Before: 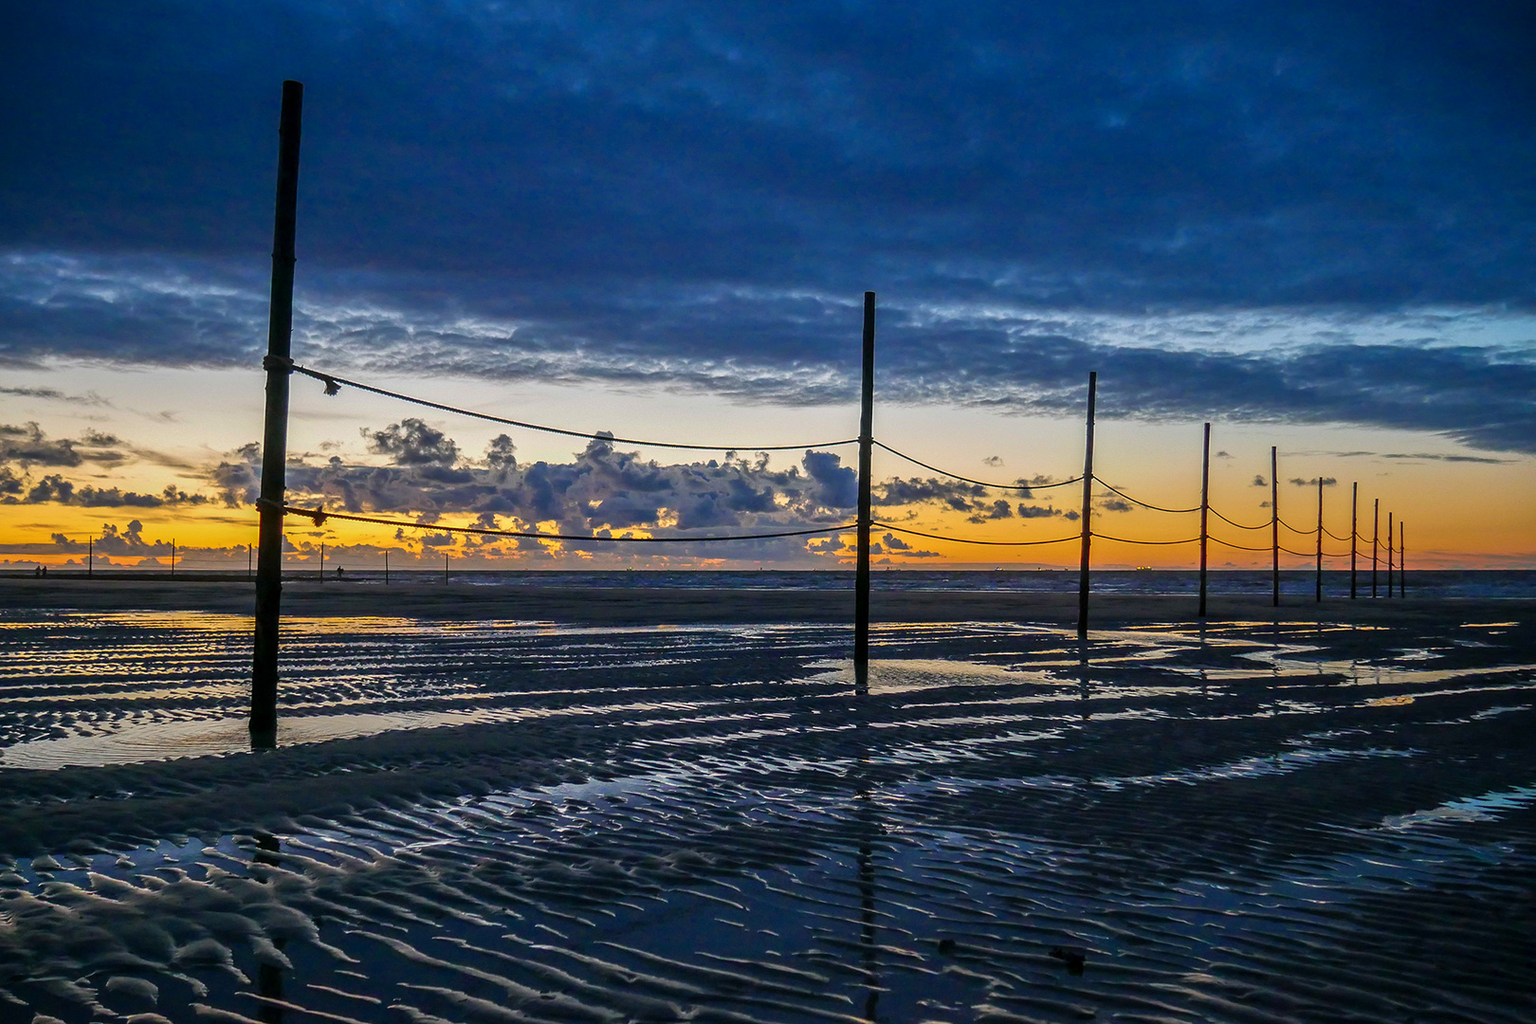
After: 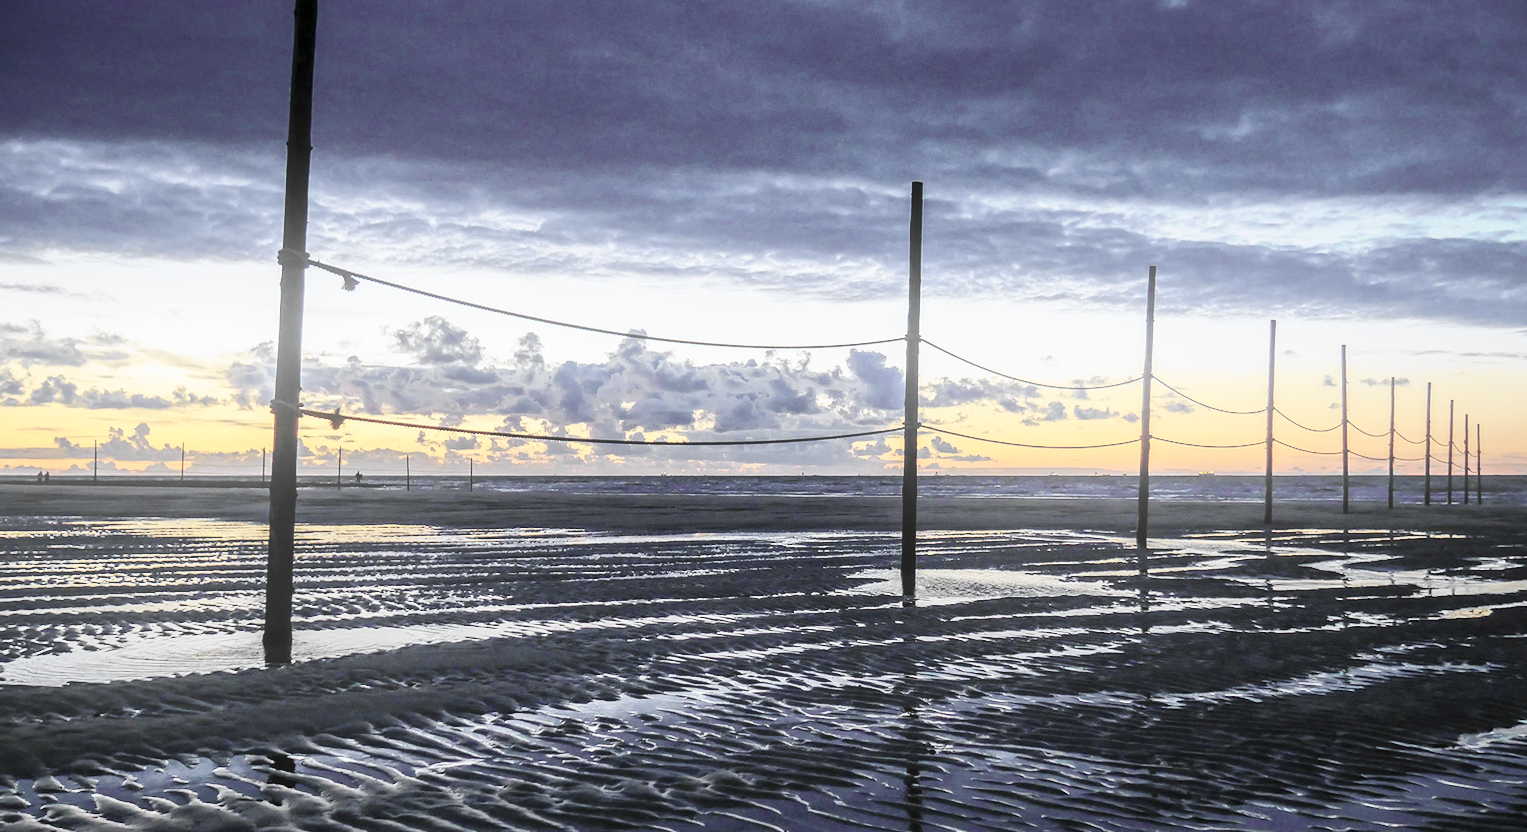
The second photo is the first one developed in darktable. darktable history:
white balance: red 0.948, green 1.02, blue 1.176
tone curve: curves: ch0 [(0, 0) (0.055, 0.057) (0.258, 0.307) (0.434, 0.543) (0.517, 0.657) (0.745, 0.874) (1, 1)]; ch1 [(0, 0) (0.346, 0.307) (0.418, 0.383) (0.46, 0.439) (0.482, 0.493) (0.502, 0.497) (0.517, 0.506) (0.55, 0.561) (0.588, 0.61) (0.646, 0.688) (1, 1)]; ch2 [(0, 0) (0.346, 0.34) (0.431, 0.45) (0.485, 0.499) (0.5, 0.503) (0.527, 0.508) (0.545, 0.562) (0.679, 0.706) (1, 1)], color space Lab, independent channels, preserve colors none
color zones: curves: ch1 [(0, 0.153) (0.143, 0.15) (0.286, 0.151) (0.429, 0.152) (0.571, 0.152) (0.714, 0.151) (0.857, 0.151) (1, 0.153)]
shadows and highlights: on, module defaults
crop and rotate: angle 0.03°, top 11.643%, right 5.651%, bottom 11.189%
base curve: curves: ch0 [(0, 0) (0.028, 0.03) (0.121, 0.232) (0.46, 0.748) (0.859, 0.968) (1, 1)], preserve colors none
bloom: size 16%, threshold 98%, strength 20%
